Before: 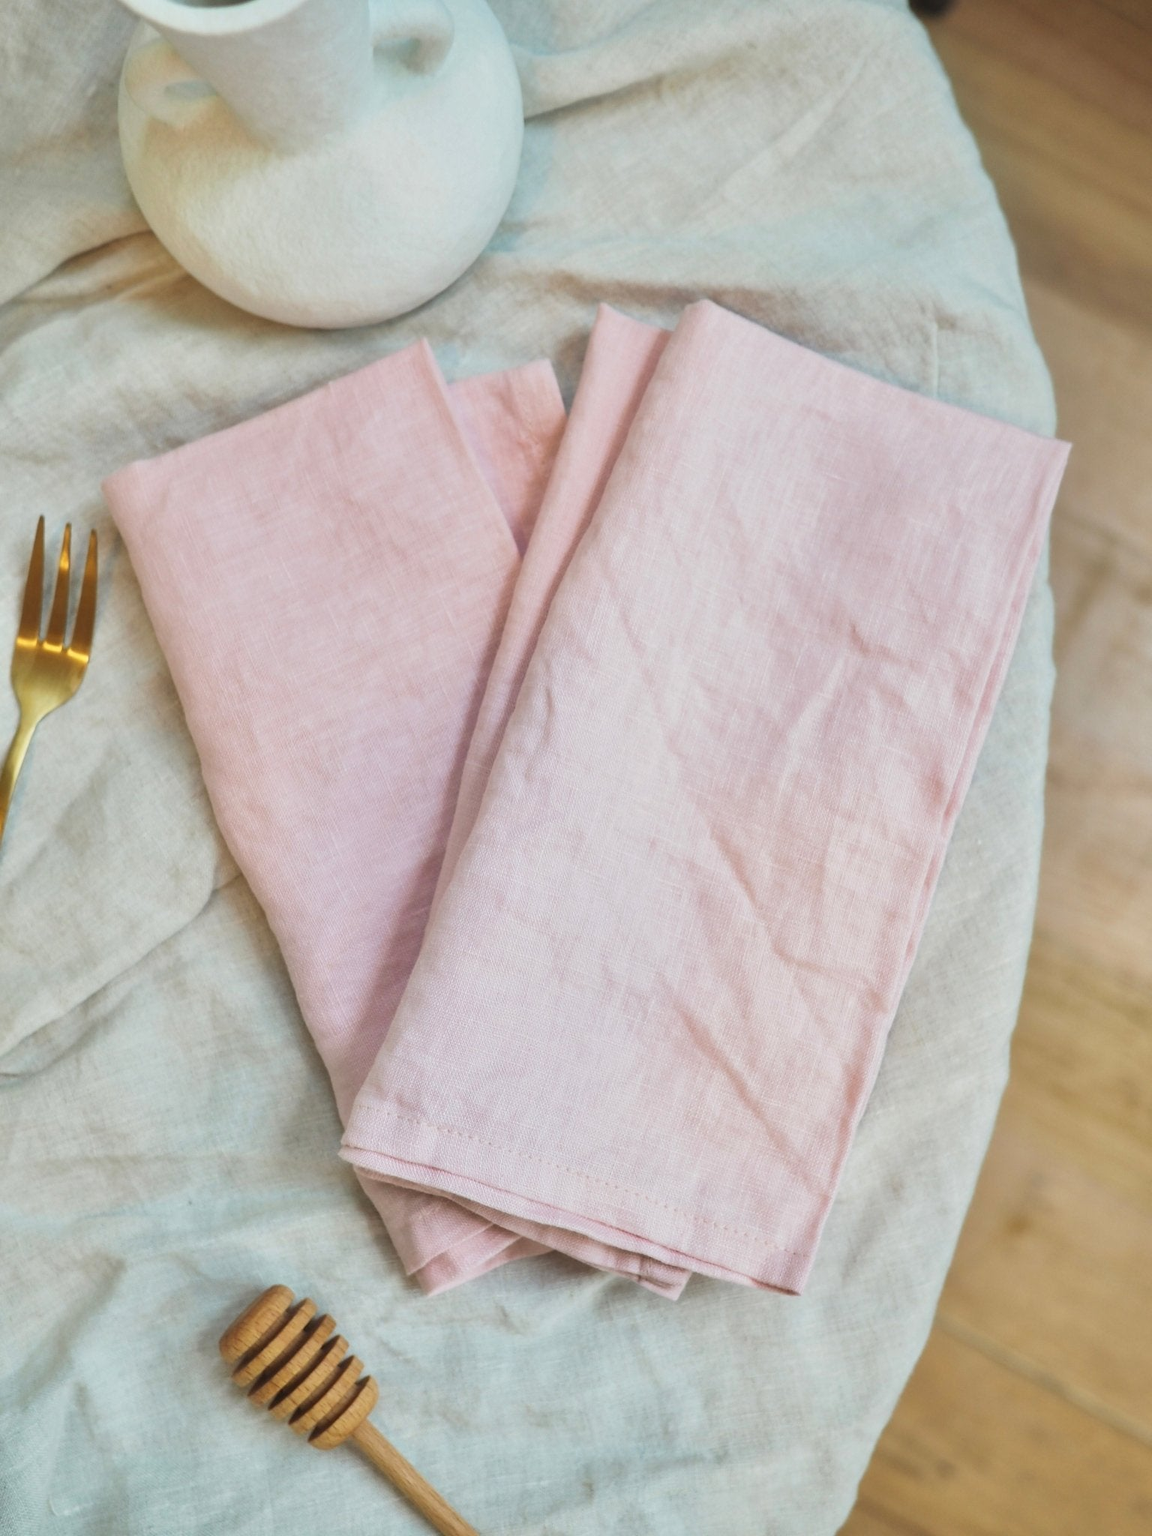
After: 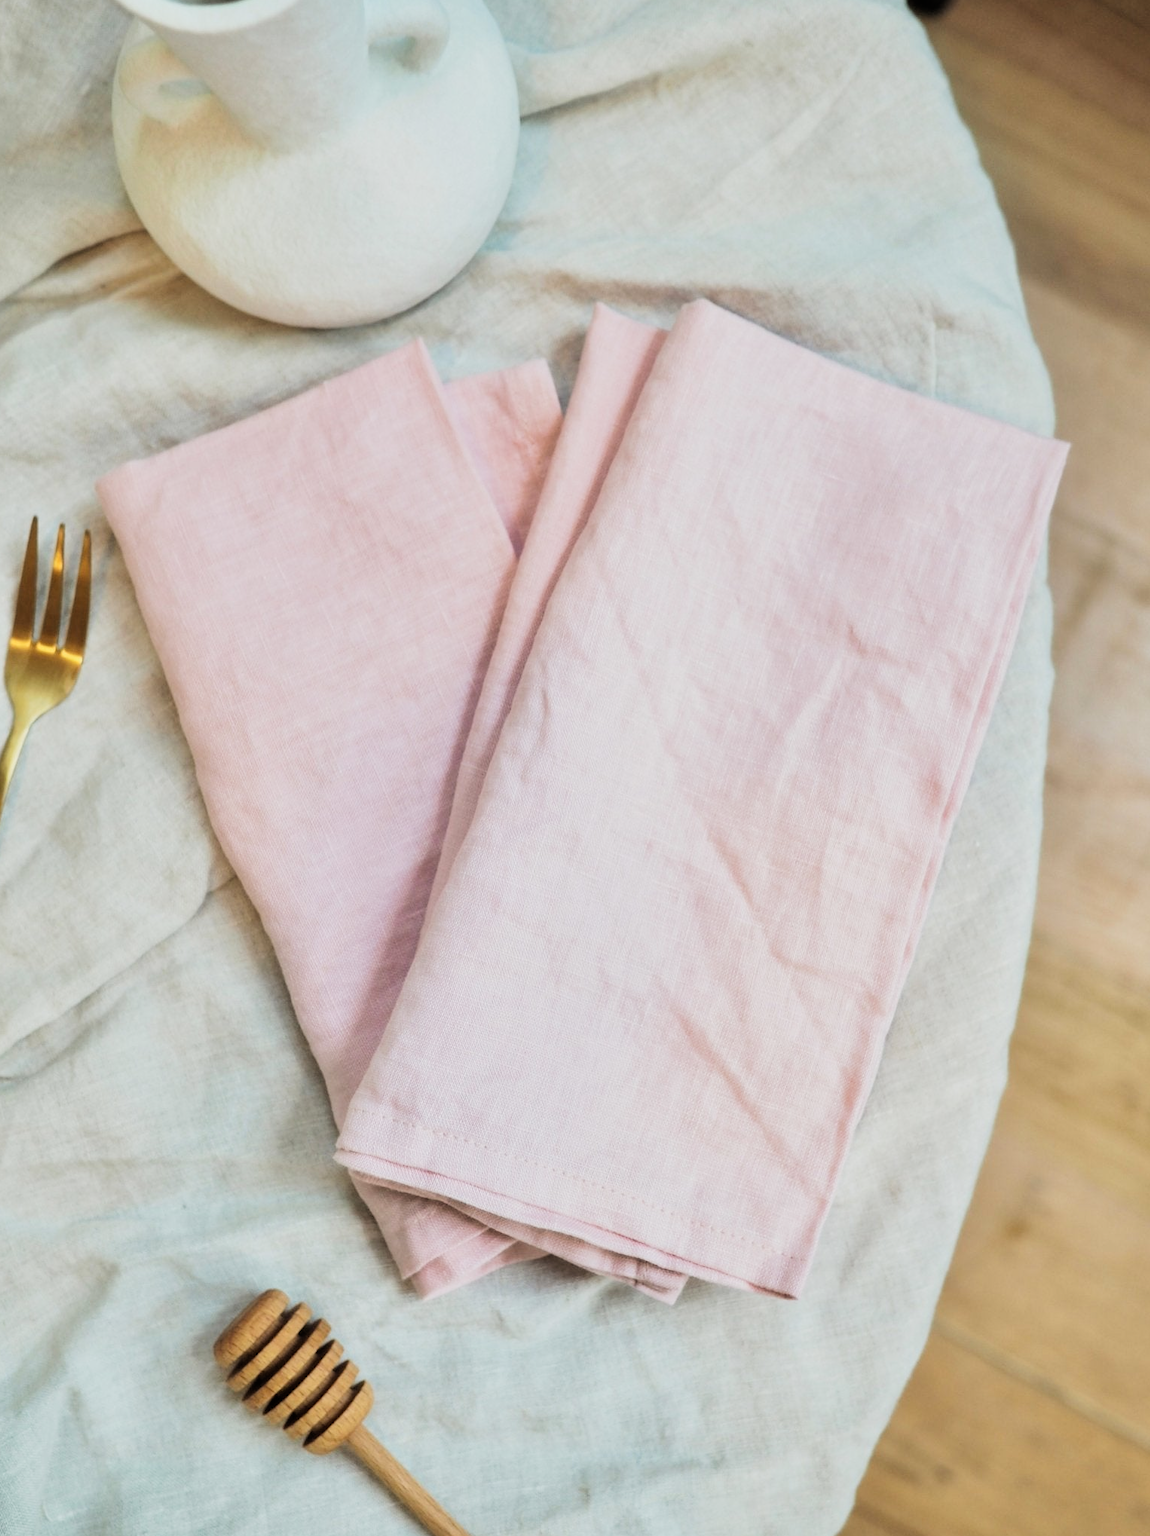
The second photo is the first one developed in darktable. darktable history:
filmic rgb: black relative exposure -5 EV, hardness 2.88, contrast 1.3, highlights saturation mix -30%
levels: levels [0, 0.474, 0.947]
crop and rotate: left 0.614%, top 0.179%, bottom 0.309%
